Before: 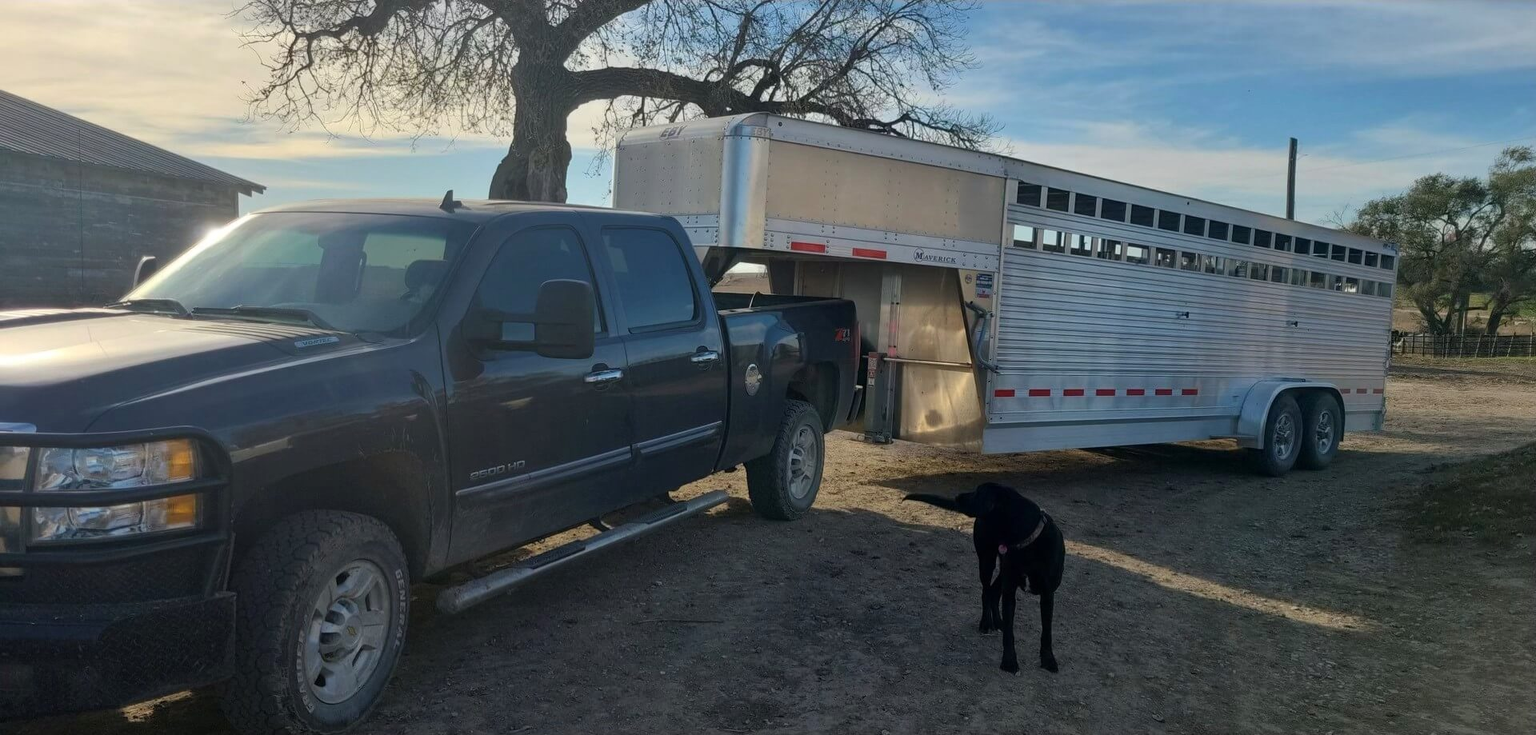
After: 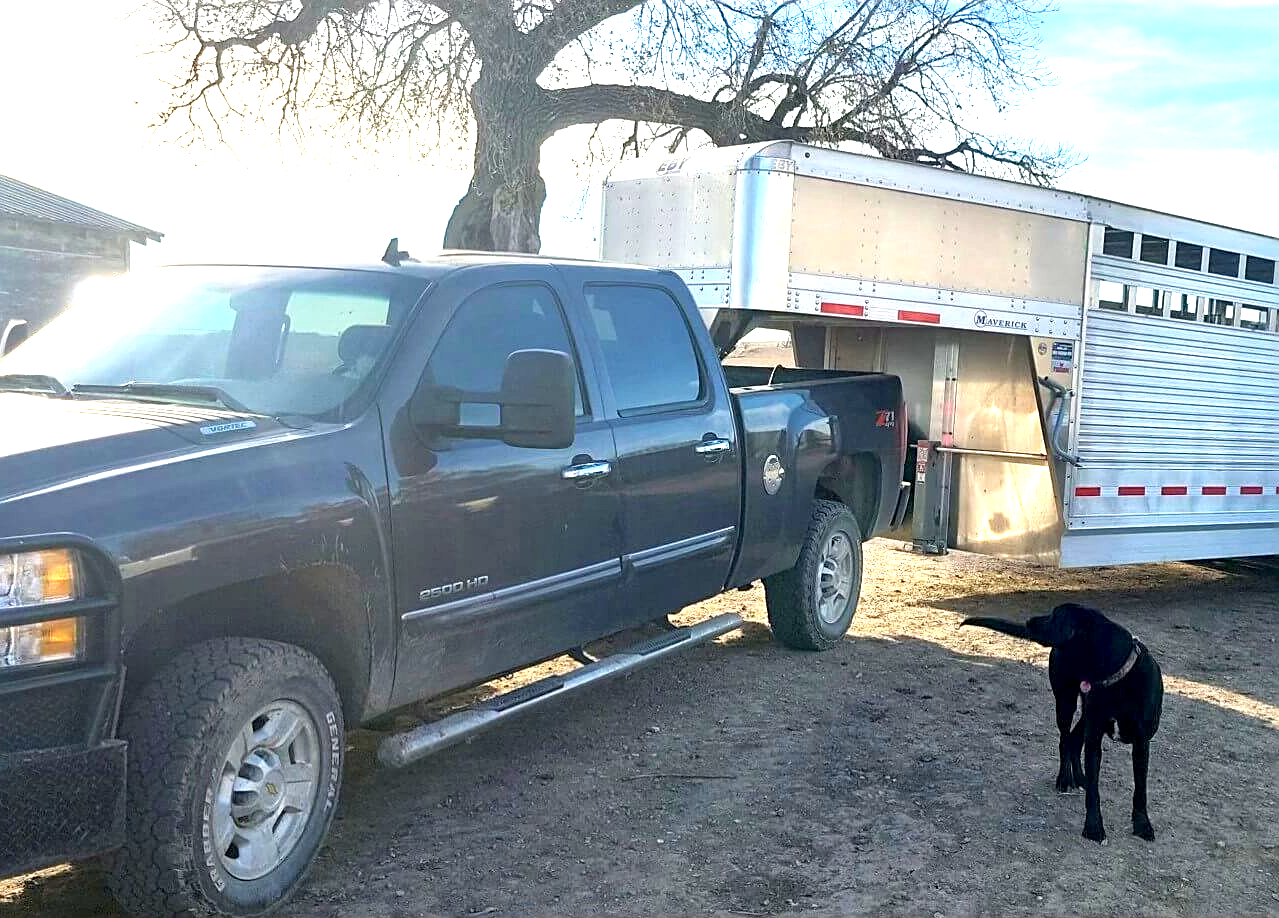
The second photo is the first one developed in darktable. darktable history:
sharpen: on, module defaults
exposure: black level correction 0.001, exposure 2 EV, compensate highlight preservation false
crop and rotate: left 8.786%, right 24.548%
